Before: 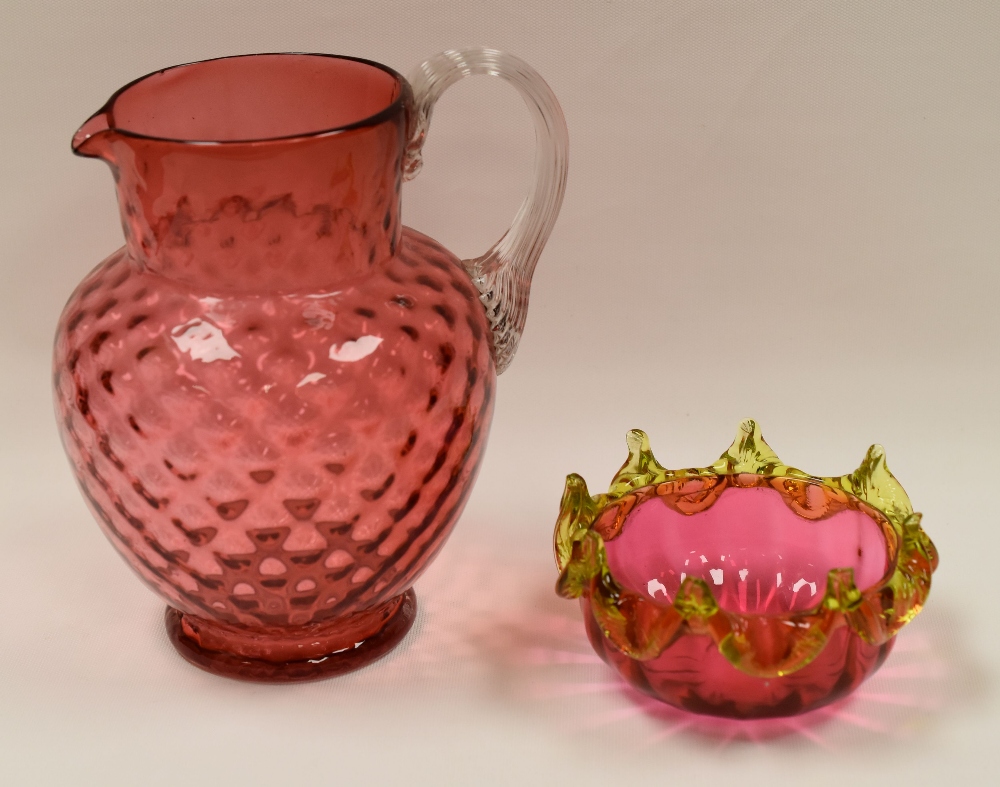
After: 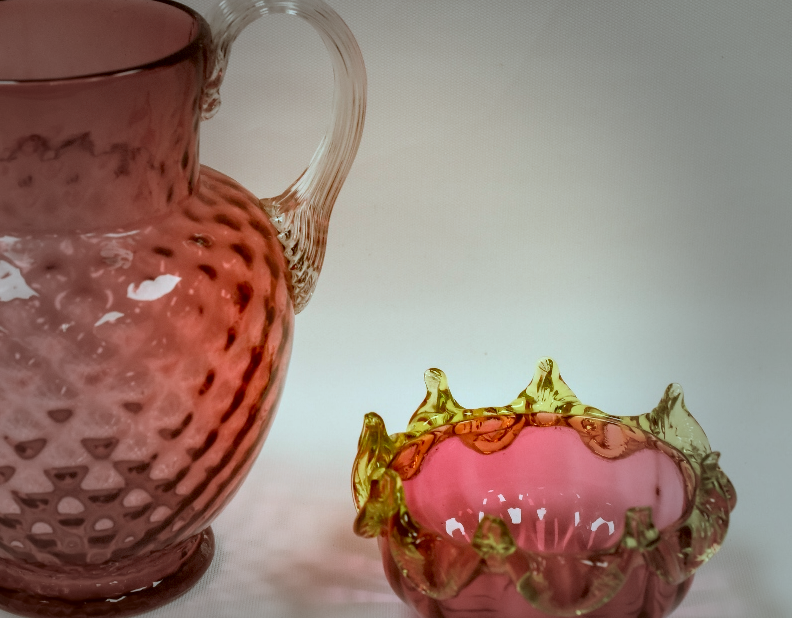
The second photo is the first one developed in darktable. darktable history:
color correction: highlights a* -14.65, highlights b* -16.6, shadows a* 10.82, shadows b* 29.37
crop and rotate: left 20.25%, top 7.833%, right 0.496%, bottom 13.528%
exposure: exposure 0.202 EV, compensate highlight preservation false
vignetting: fall-off start 33.84%, fall-off radius 64.27%, width/height ratio 0.965, dithering 8-bit output
local contrast: on, module defaults
tone equalizer: smoothing diameter 24.82%, edges refinement/feathering 14.4, preserve details guided filter
